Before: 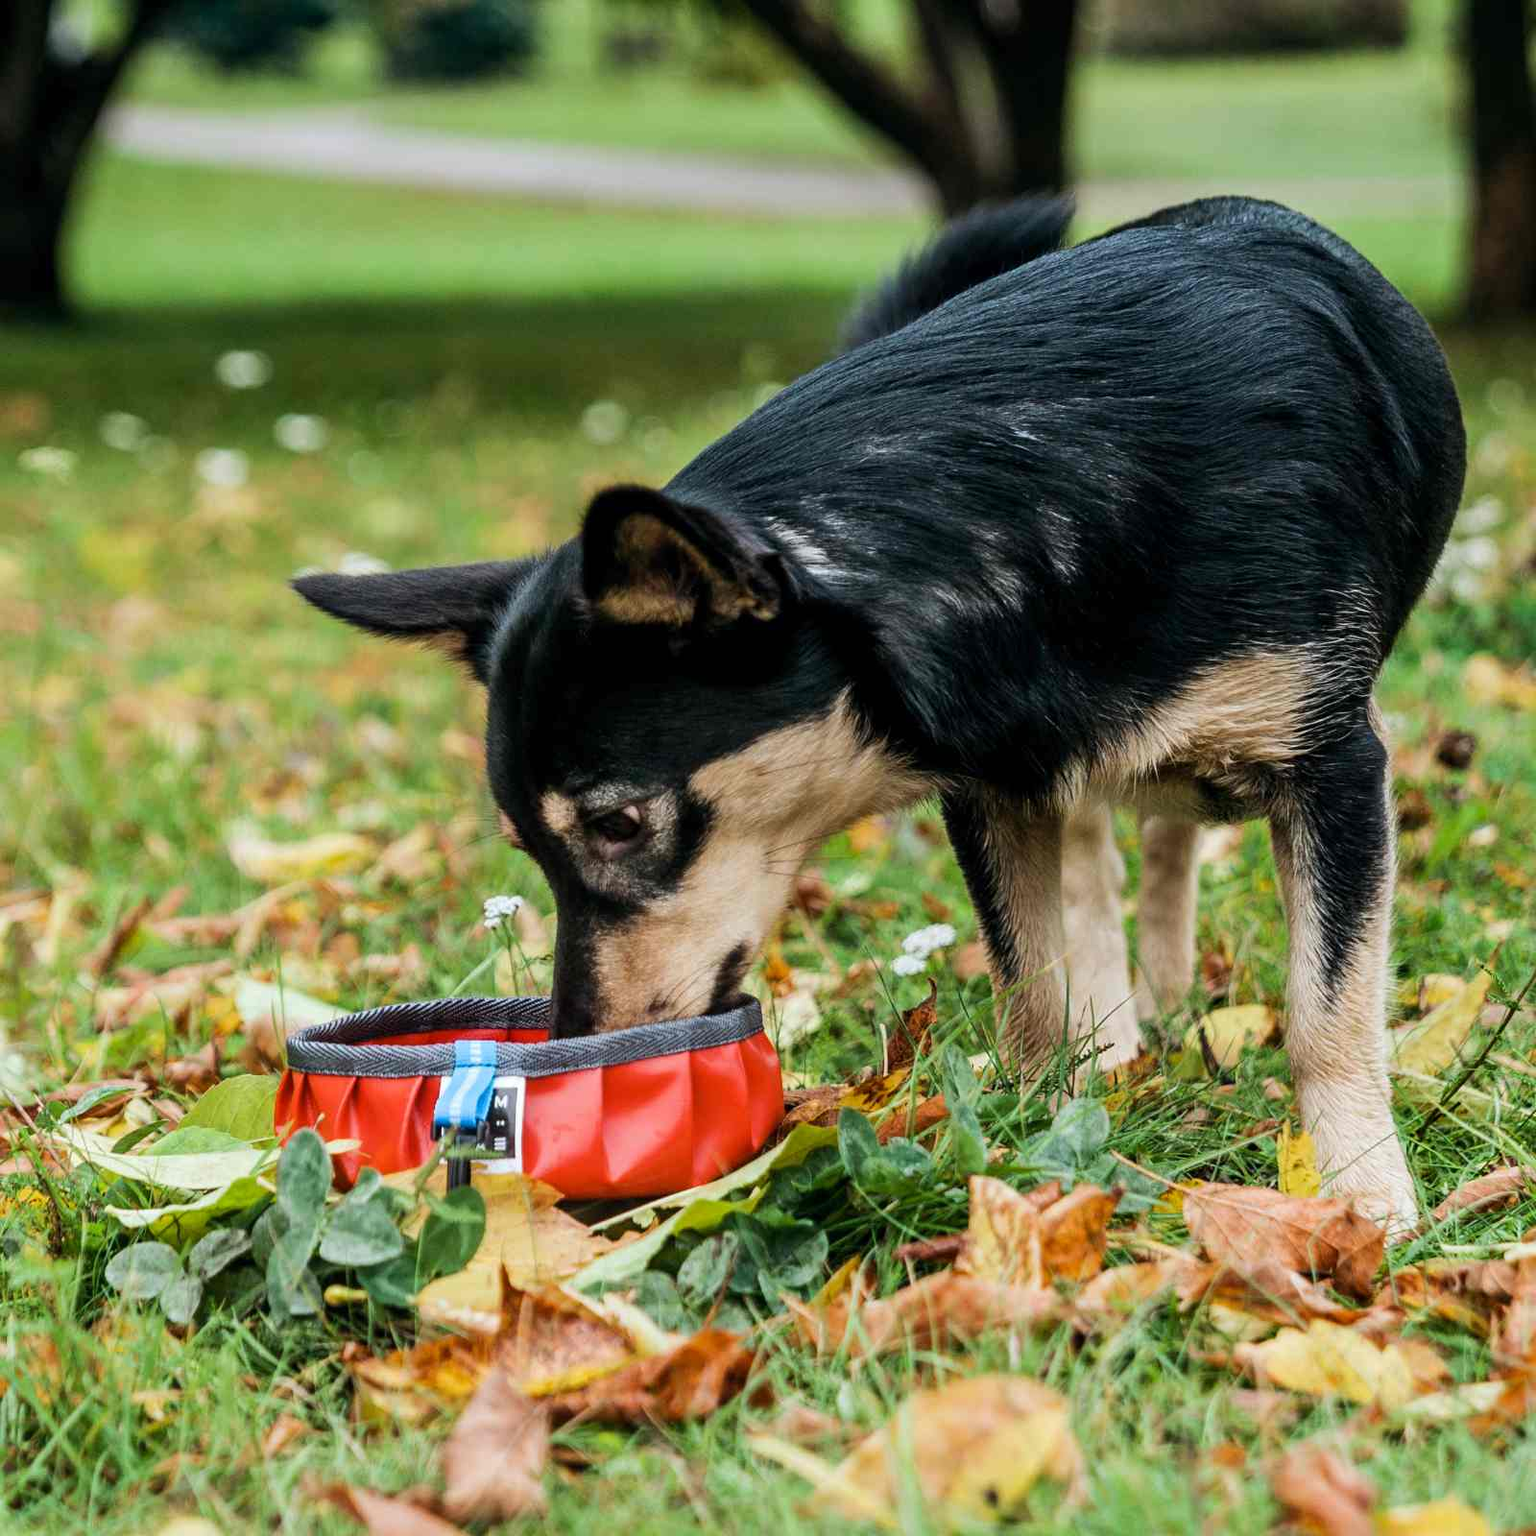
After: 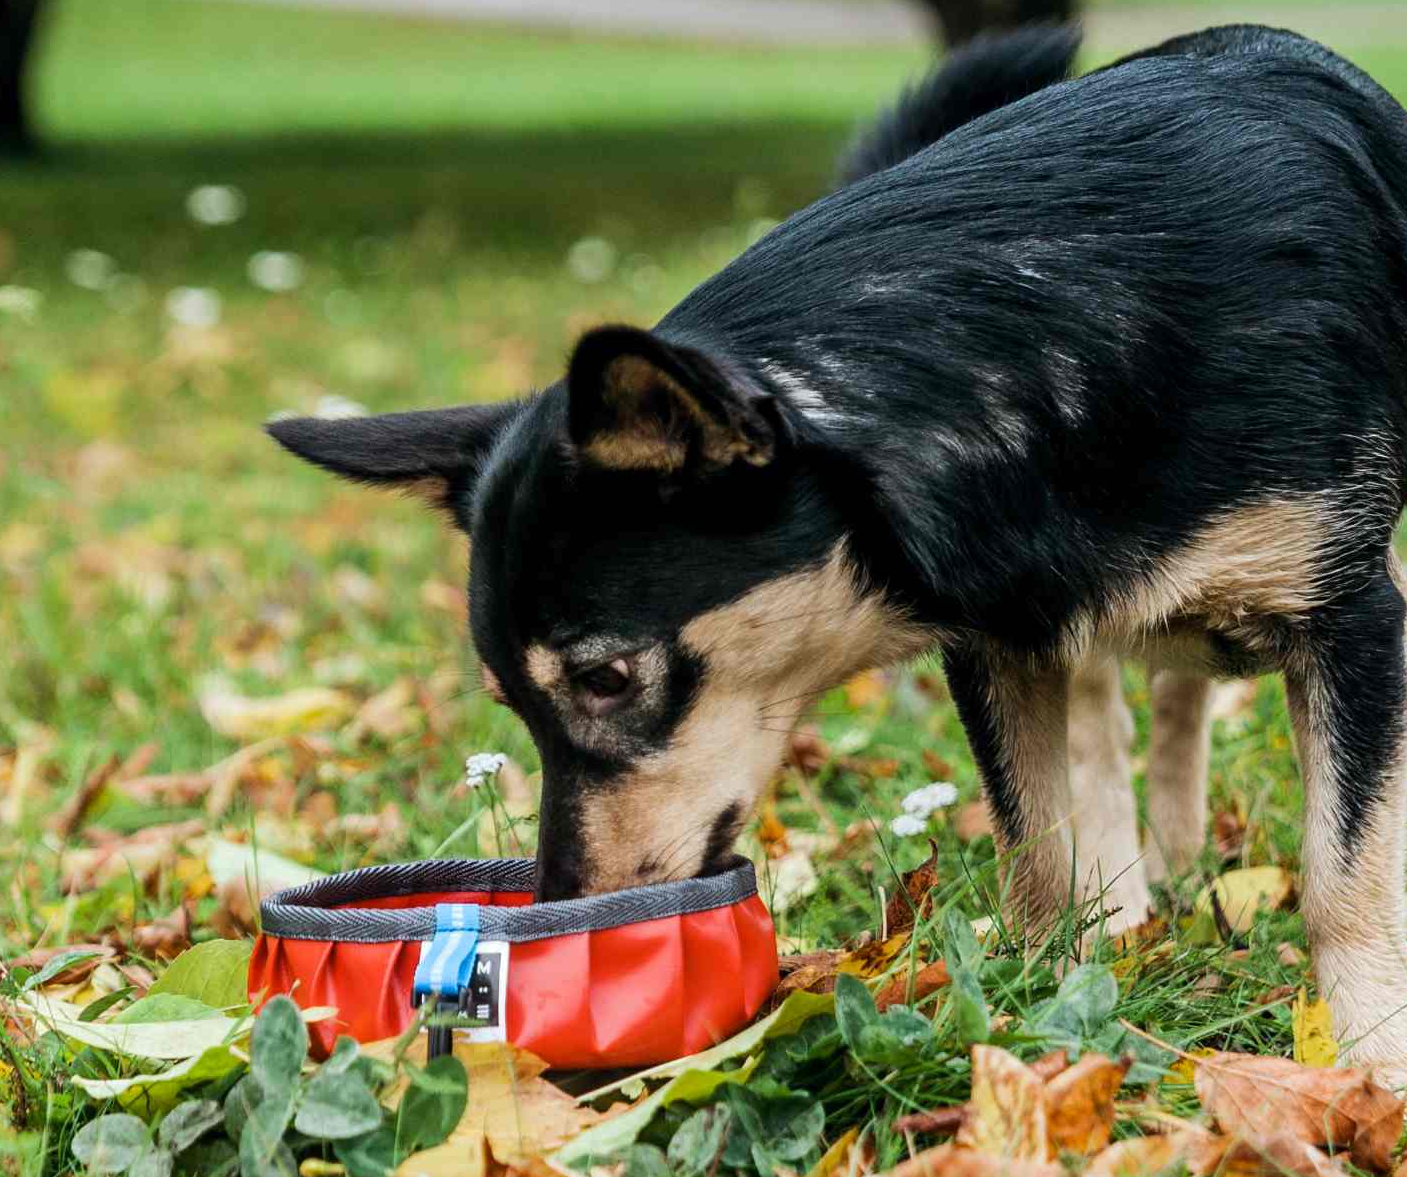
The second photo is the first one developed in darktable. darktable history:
crop and rotate: left 2.425%, top 11.305%, right 9.6%, bottom 15.08%
